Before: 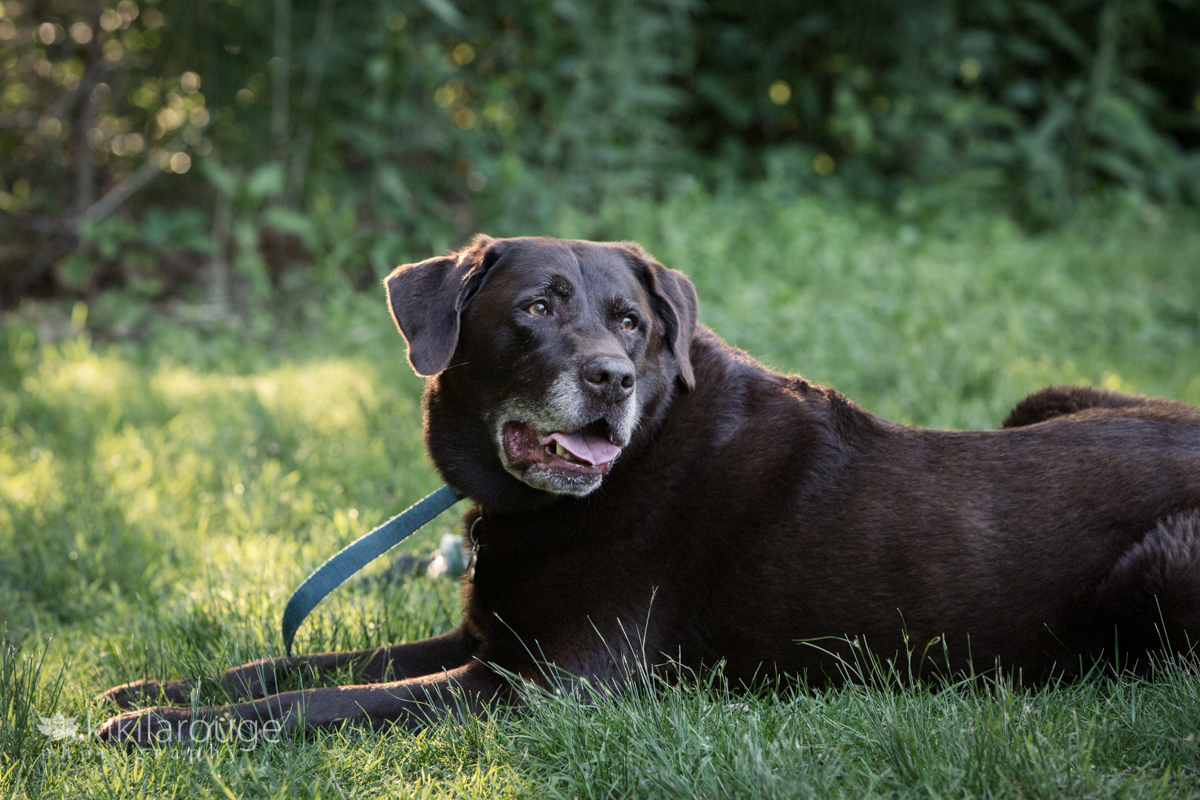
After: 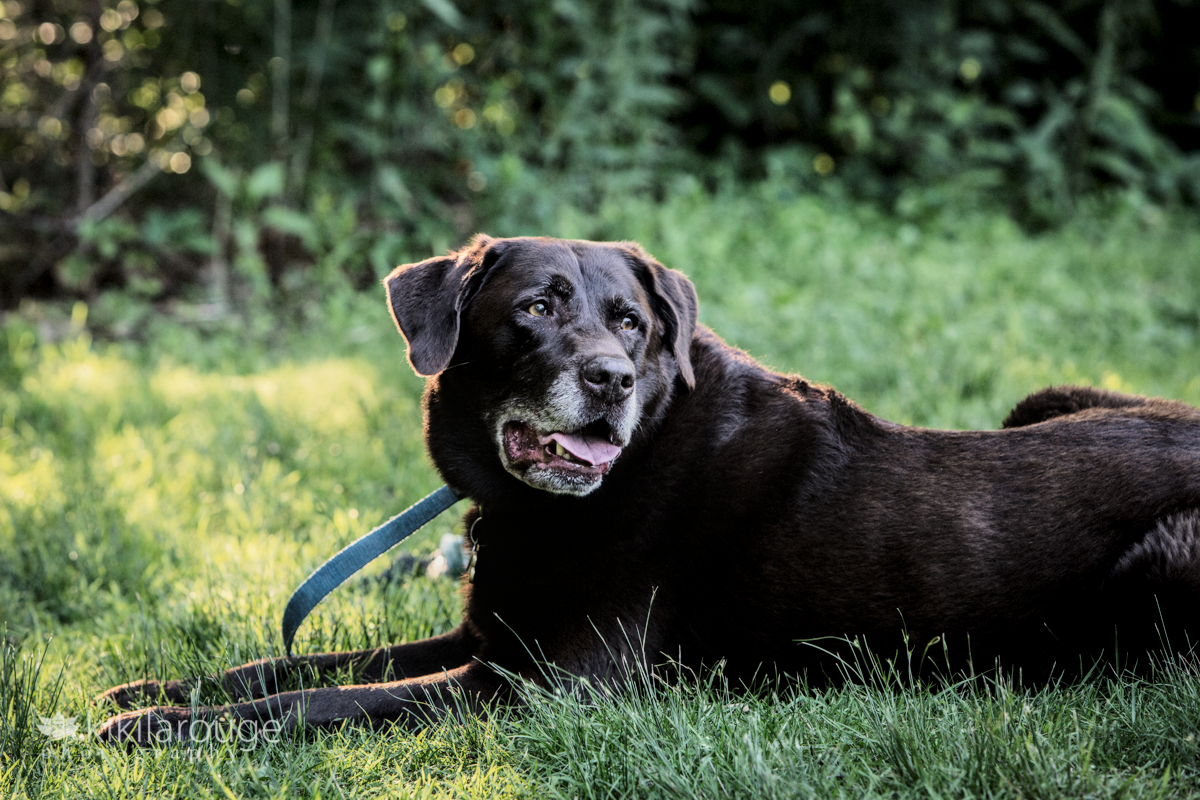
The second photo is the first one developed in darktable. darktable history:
local contrast: on, module defaults
tone curve: curves: ch0 [(0, 0) (0.049, 0.01) (0.154, 0.081) (0.491, 0.56) (0.739, 0.794) (0.992, 0.937)]; ch1 [(0, 0) (0.172, 0.123) (0.317, 0.272) (0.401, 0.422) (0.499, 0.497) (0.531, 0.54) (0.615, 0.603) (0.741, 0.783) (1, 1)]; ch2 [(0, 0) (0.411, 0.424) (0.462, 0.483) (0.544, 0.56) (0.686, 0.638) (1, 1)], color space Lab, linked channels, preserve colors none
